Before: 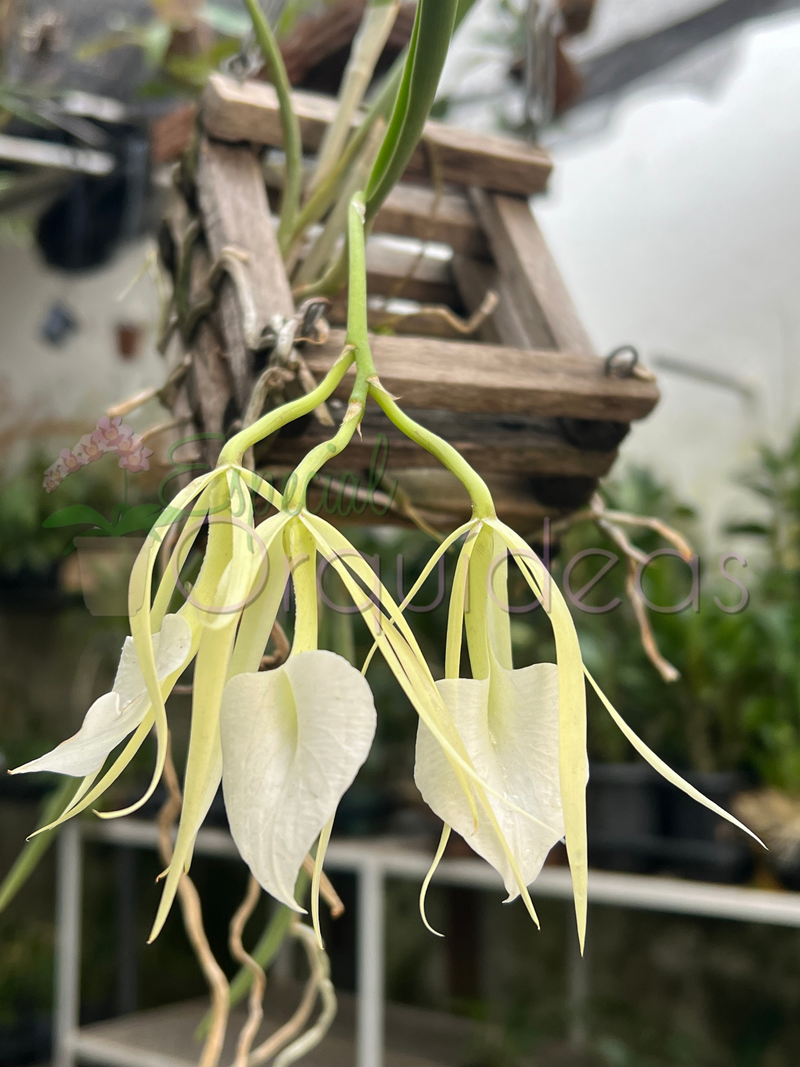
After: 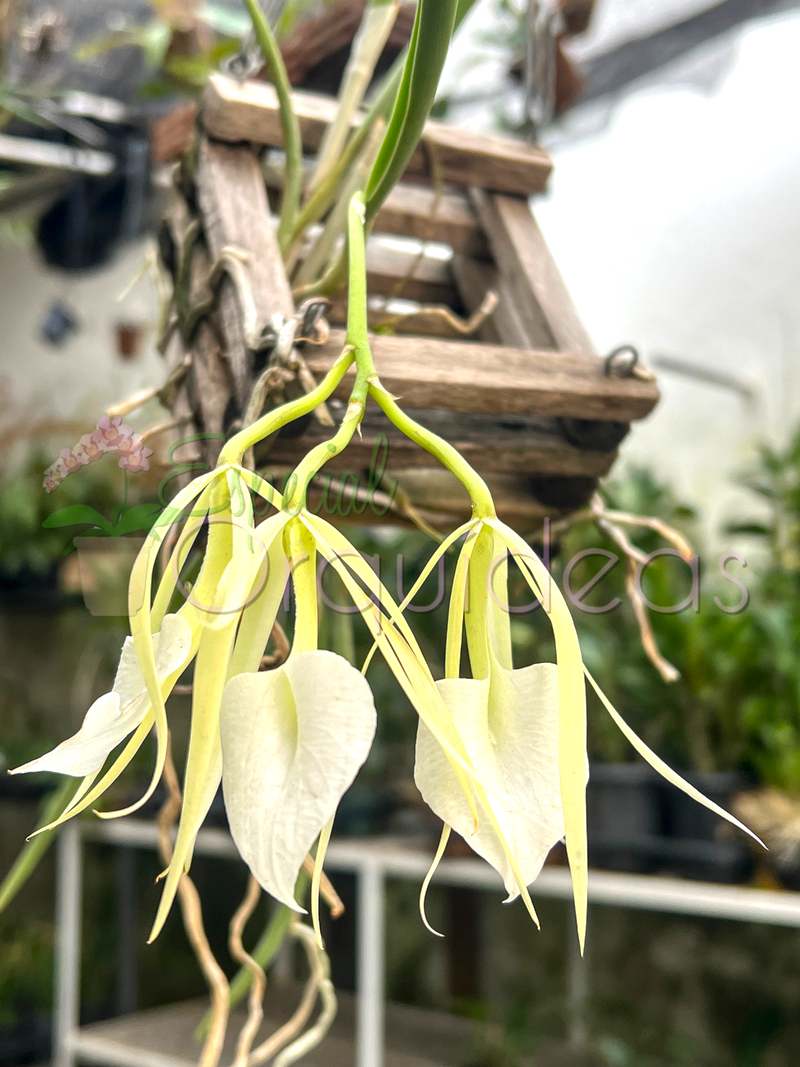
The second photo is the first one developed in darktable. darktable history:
local contrast: on, module defaults
exposure: exposure 0.485 EV, compensate highlight preservation false
color balance: output saturation 110%
